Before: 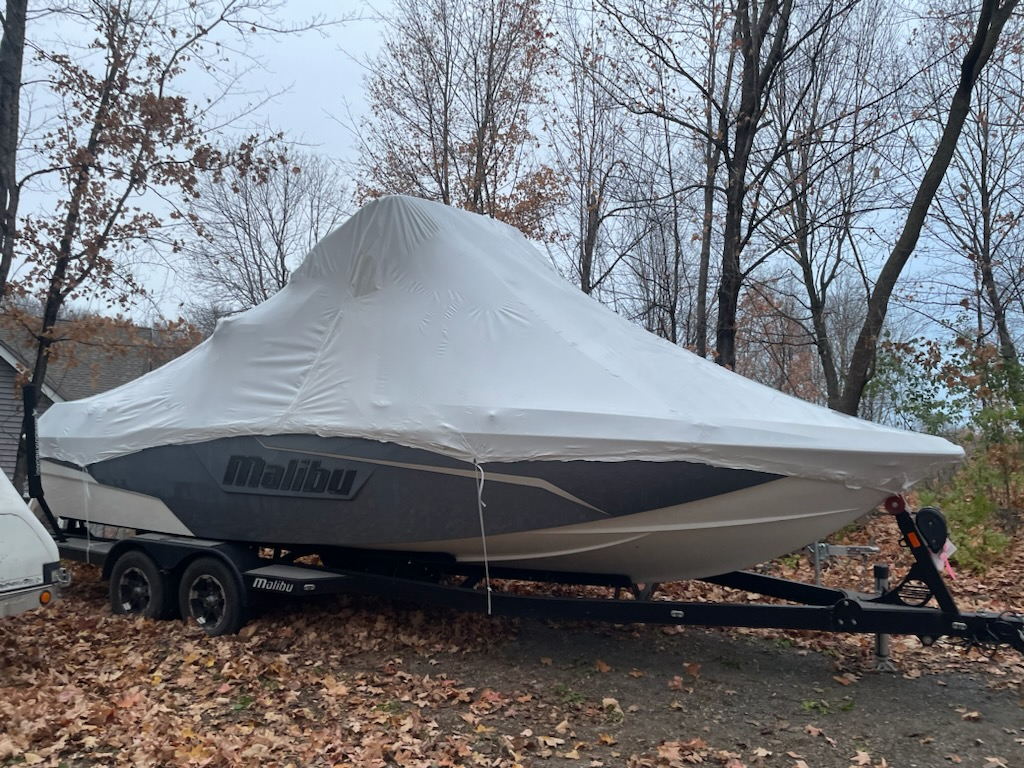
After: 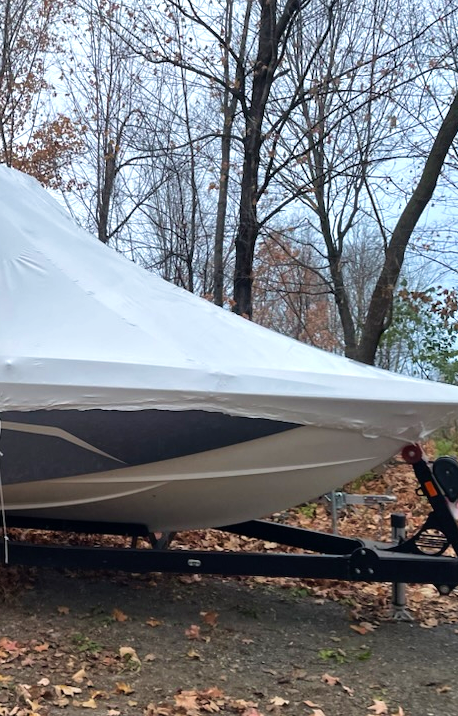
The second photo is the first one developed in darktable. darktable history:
crop: left 47.21%, top 6.708%, right 8.033%
velvia: on, module defaults
tone equalizer: -8 EV -0.386 EV, -7 EV -0.425 EV, -6 EV -0.307 EV, -5 EV -0.208 EV, -3 EV 0.209 EV, -2 EV 0.311 EV, -1 EV 0.371 EV, +0 EV 0.406 EV
shadows and highlights: shadows 32.03, highlights -32.59, soften with gaussian
